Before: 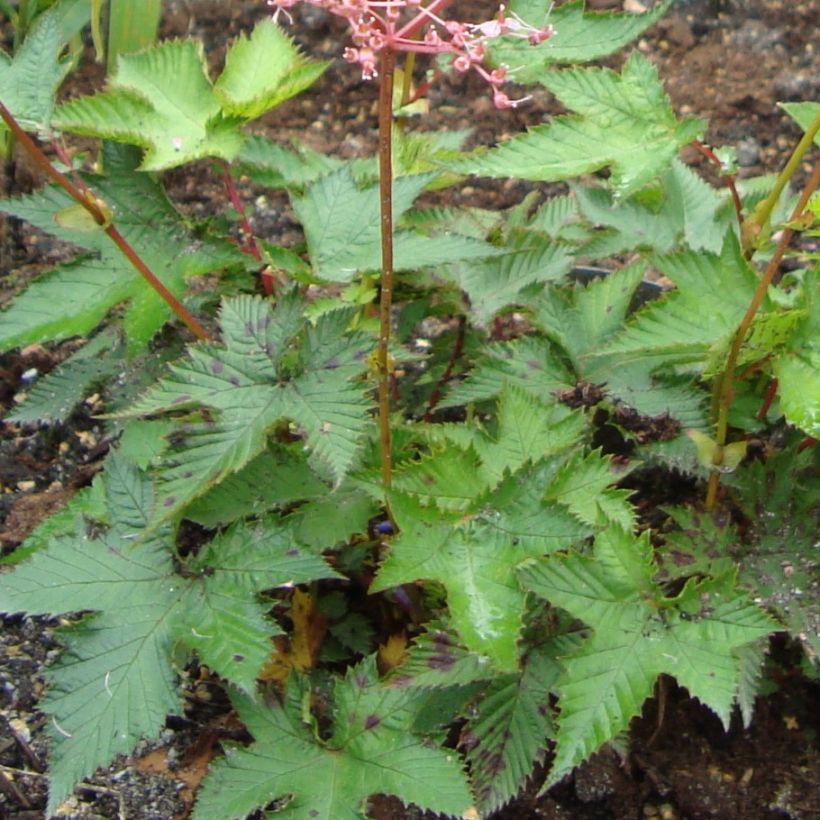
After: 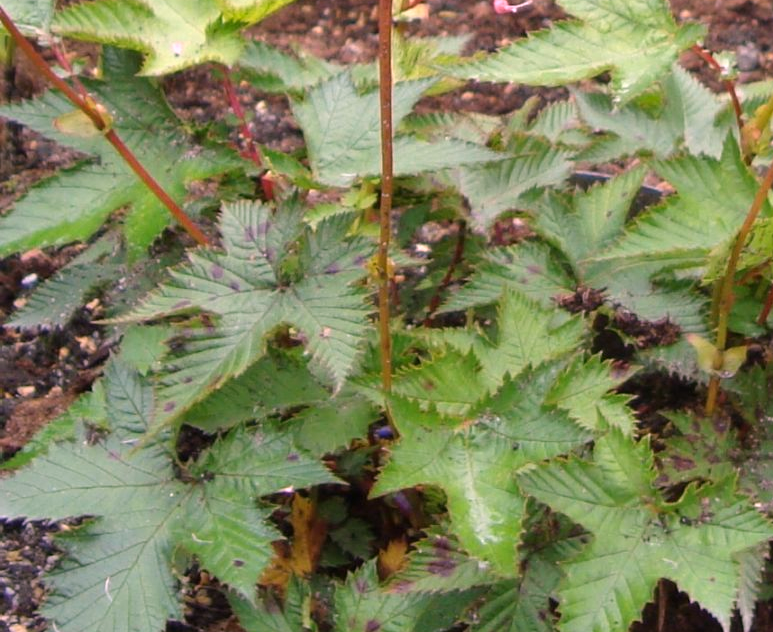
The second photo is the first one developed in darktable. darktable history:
white balance: red 1.188, blue 1.11
shadows and highlights: low approximation 0.01, soften with gaussian
crop and rotate: angle 0.03°, top 11.643%, right 5.651%, bottom 11.189%
